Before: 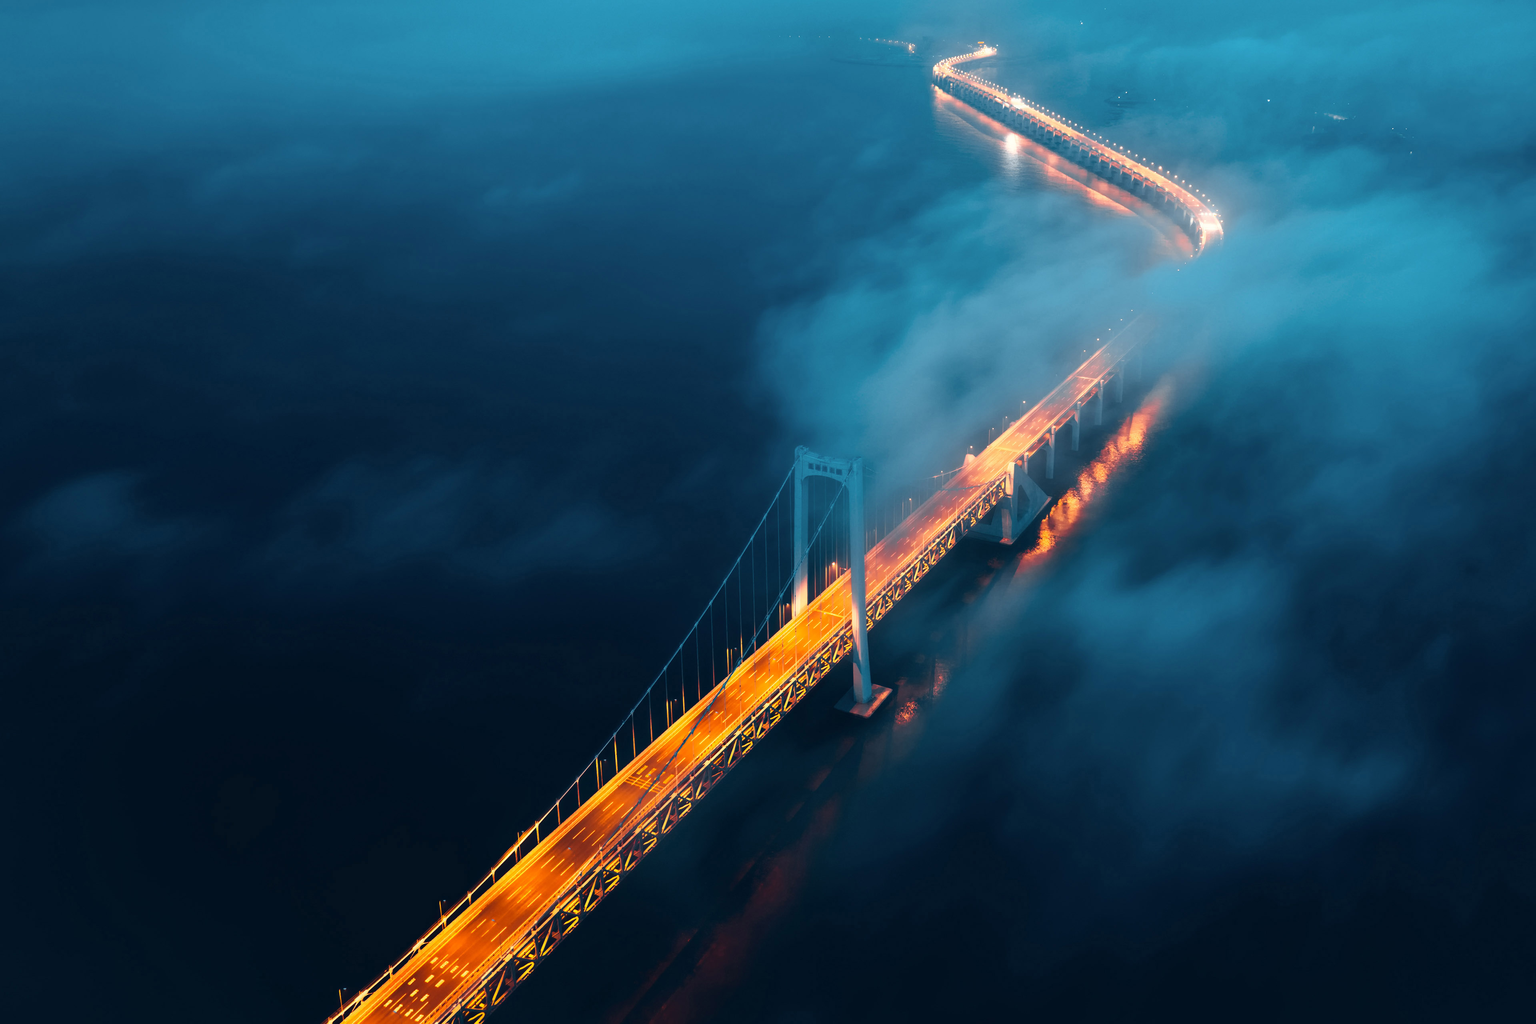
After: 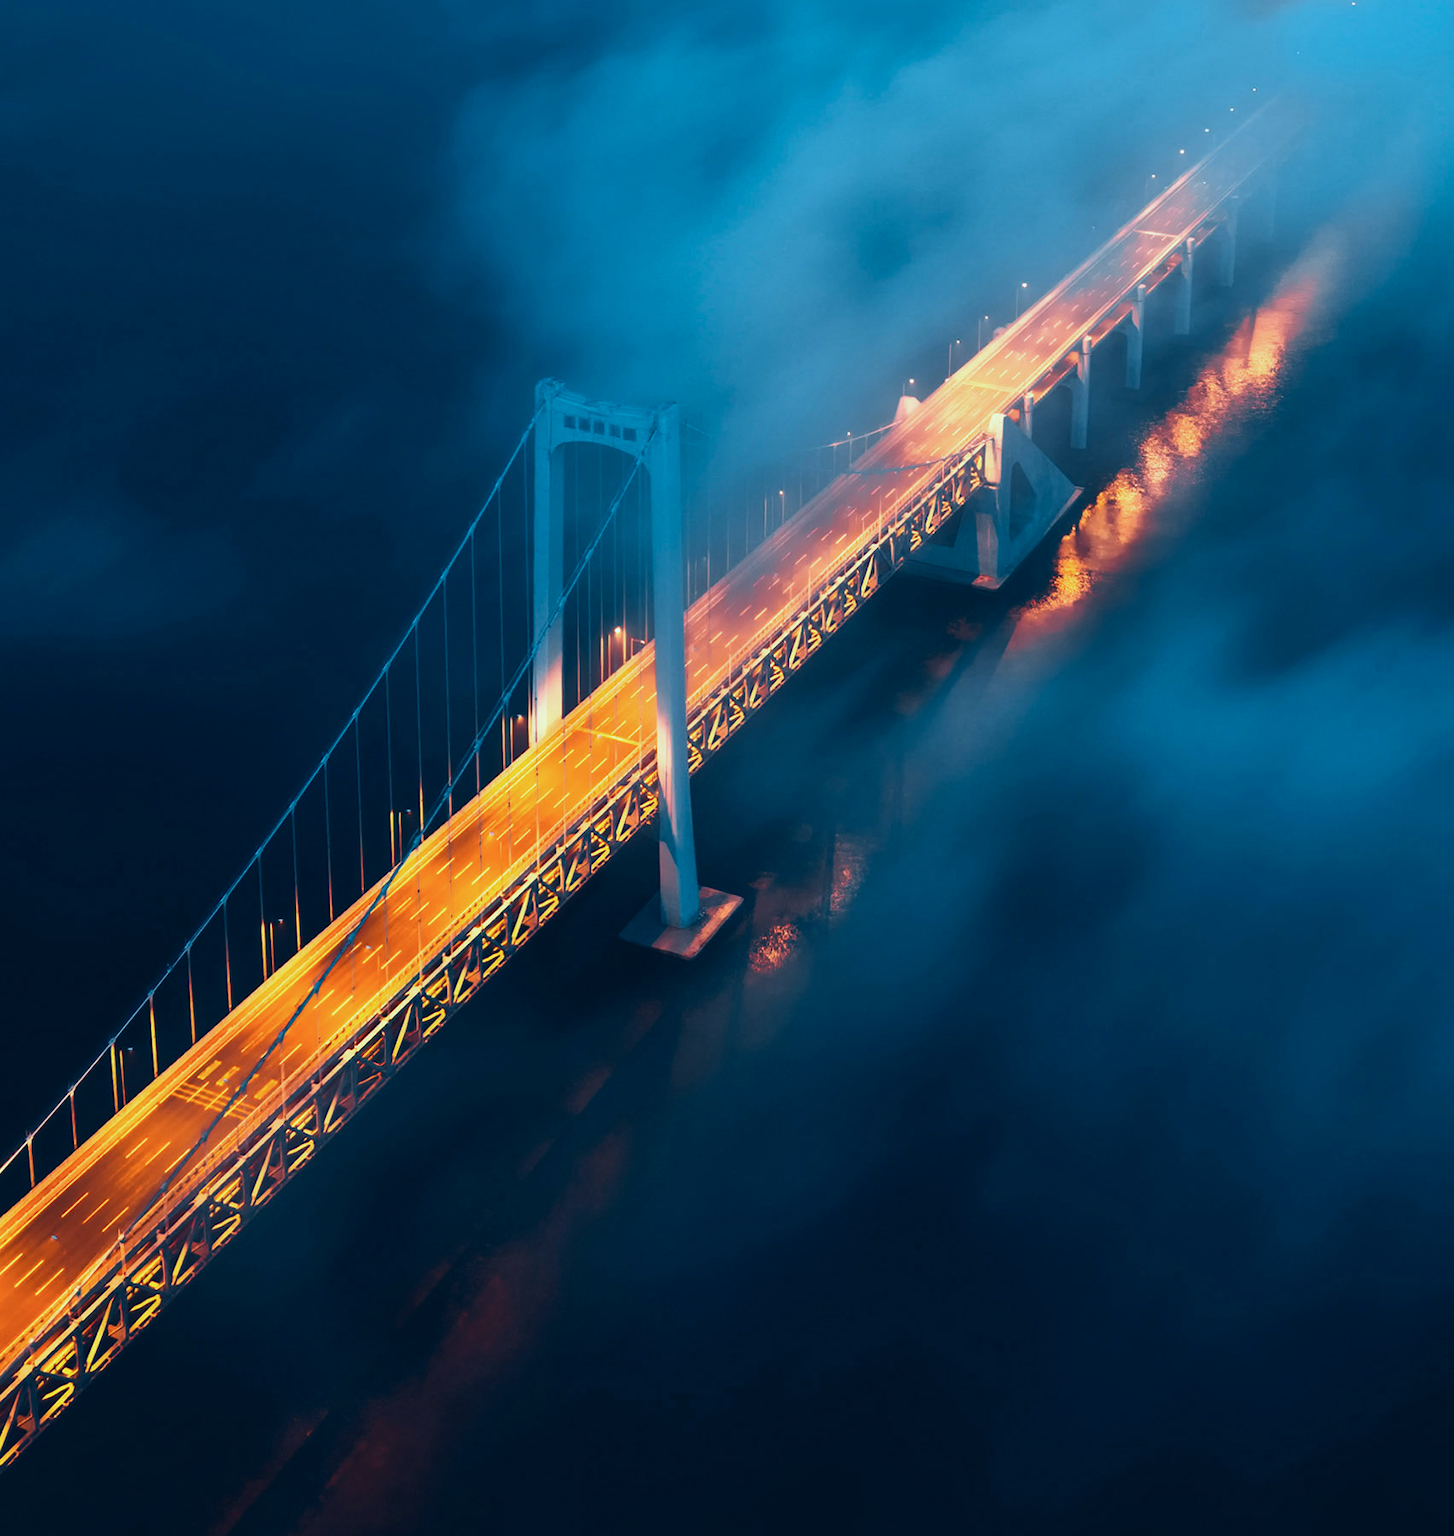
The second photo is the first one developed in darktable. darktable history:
crop: left 35.432%, top 26.233%, right 20.145%, bottom 3.432%
color calibration: illuminant F (fluorescent), F source F9 (Cool White Deluxe 4150 K) – high CRI, x 0.374, y 0.373, temperature 4158.34 K
